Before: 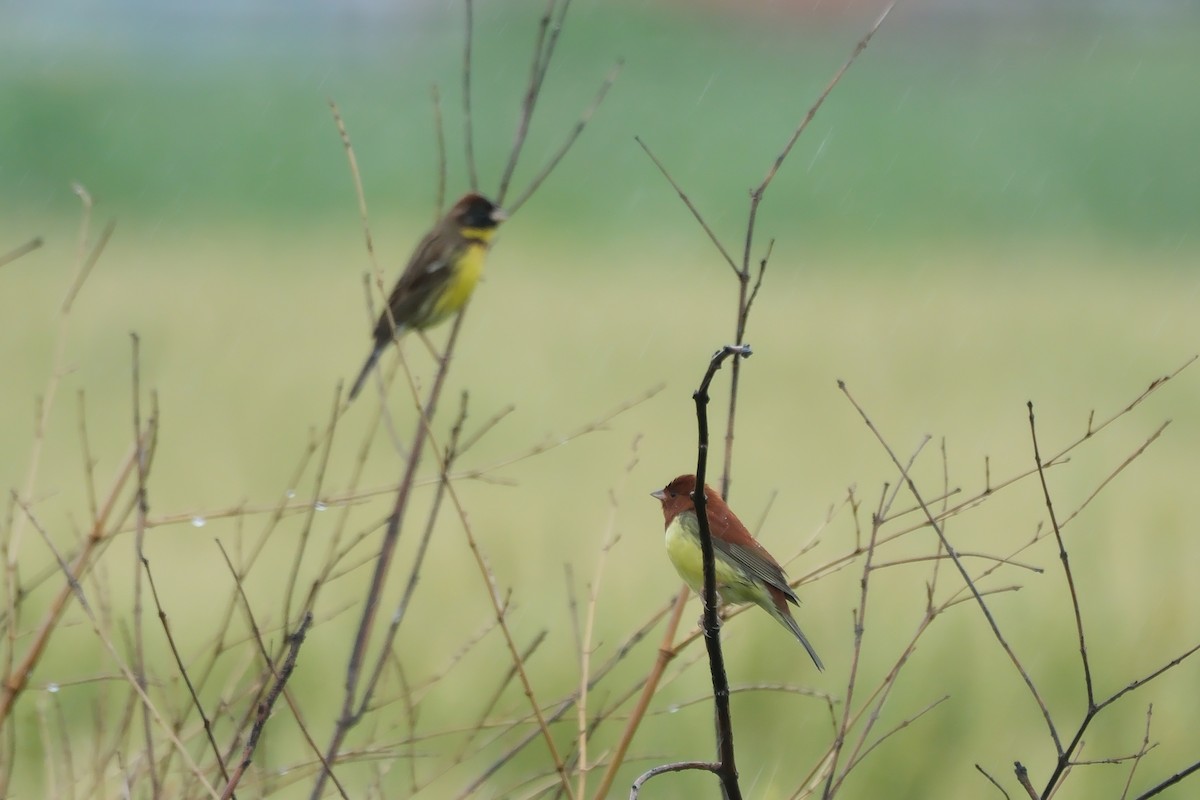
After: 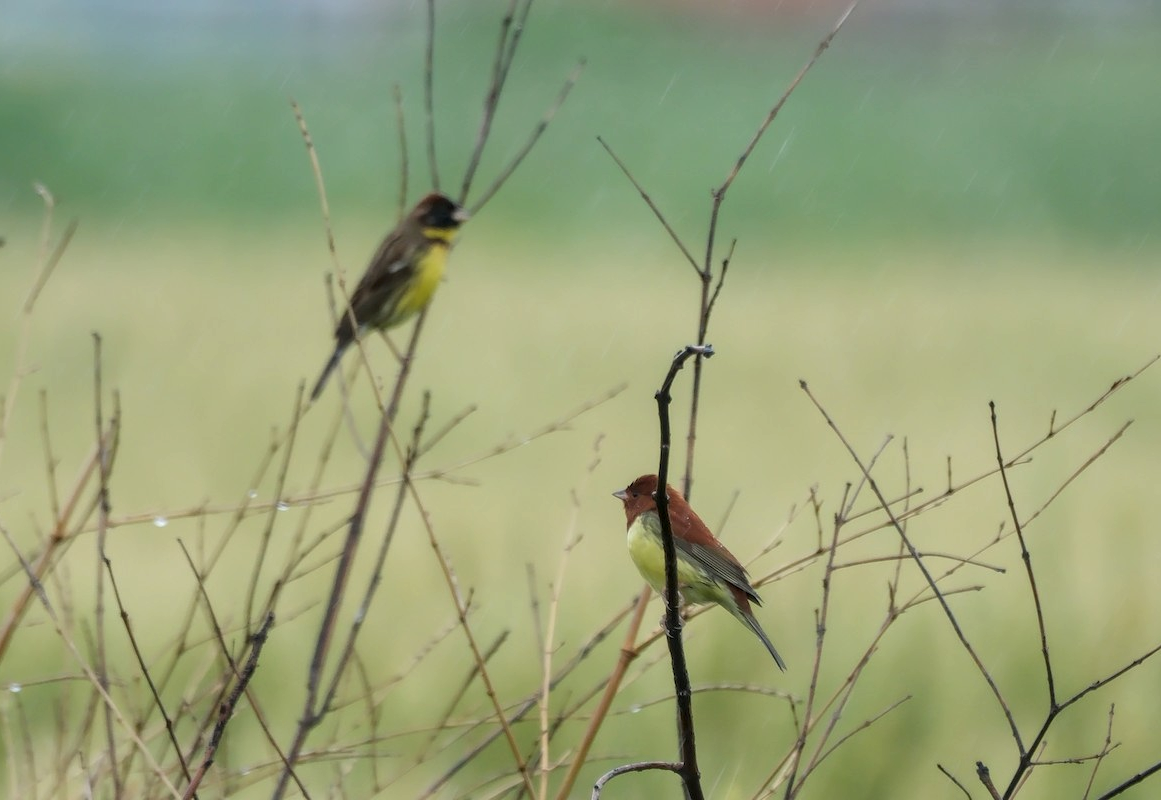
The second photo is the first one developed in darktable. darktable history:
local contrast: detail 130%
crop and rotate: left 3.197%
